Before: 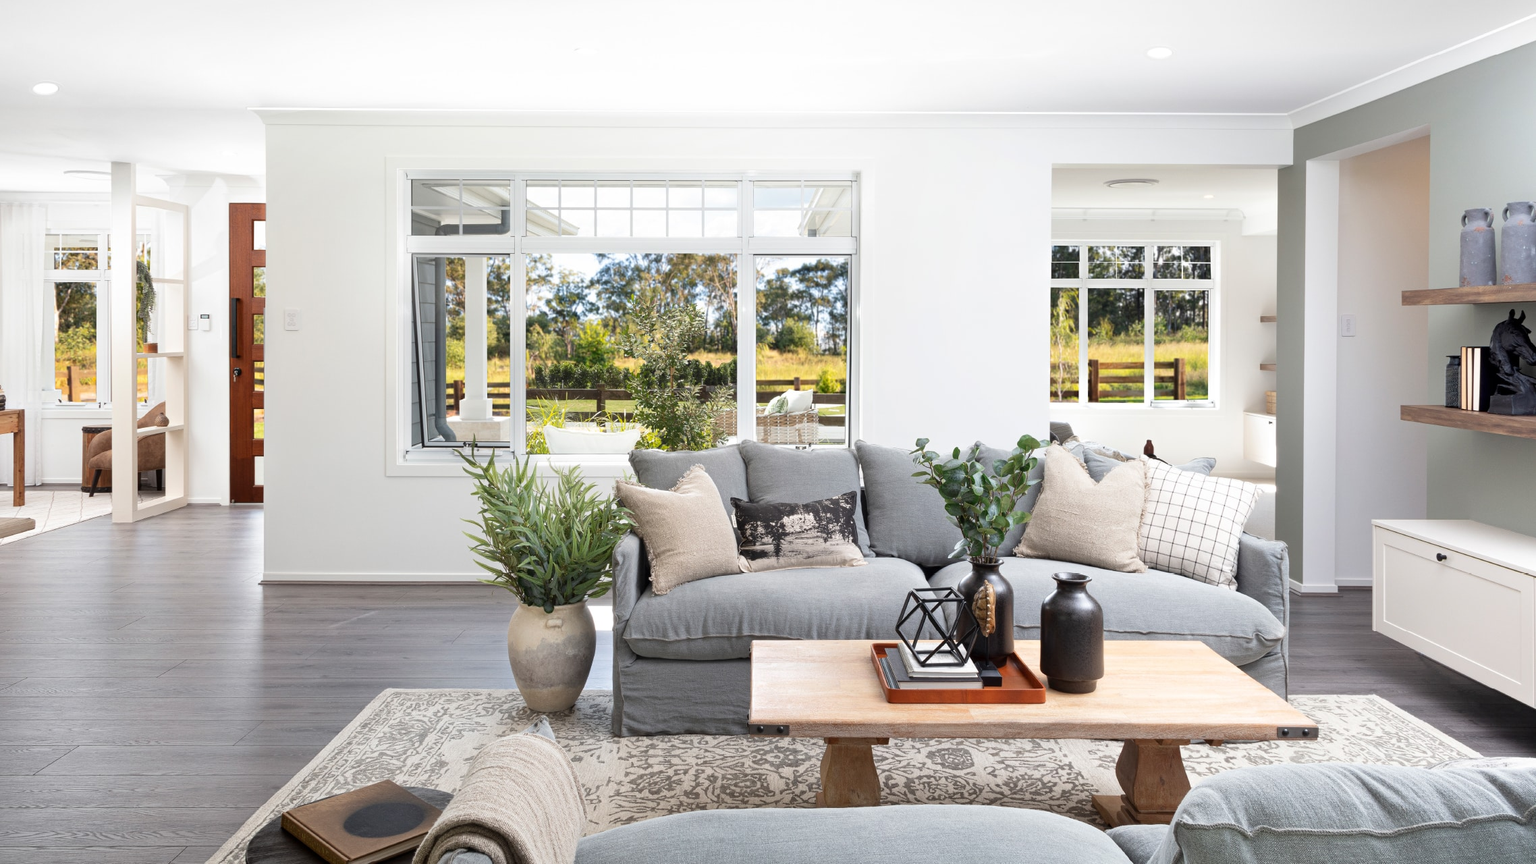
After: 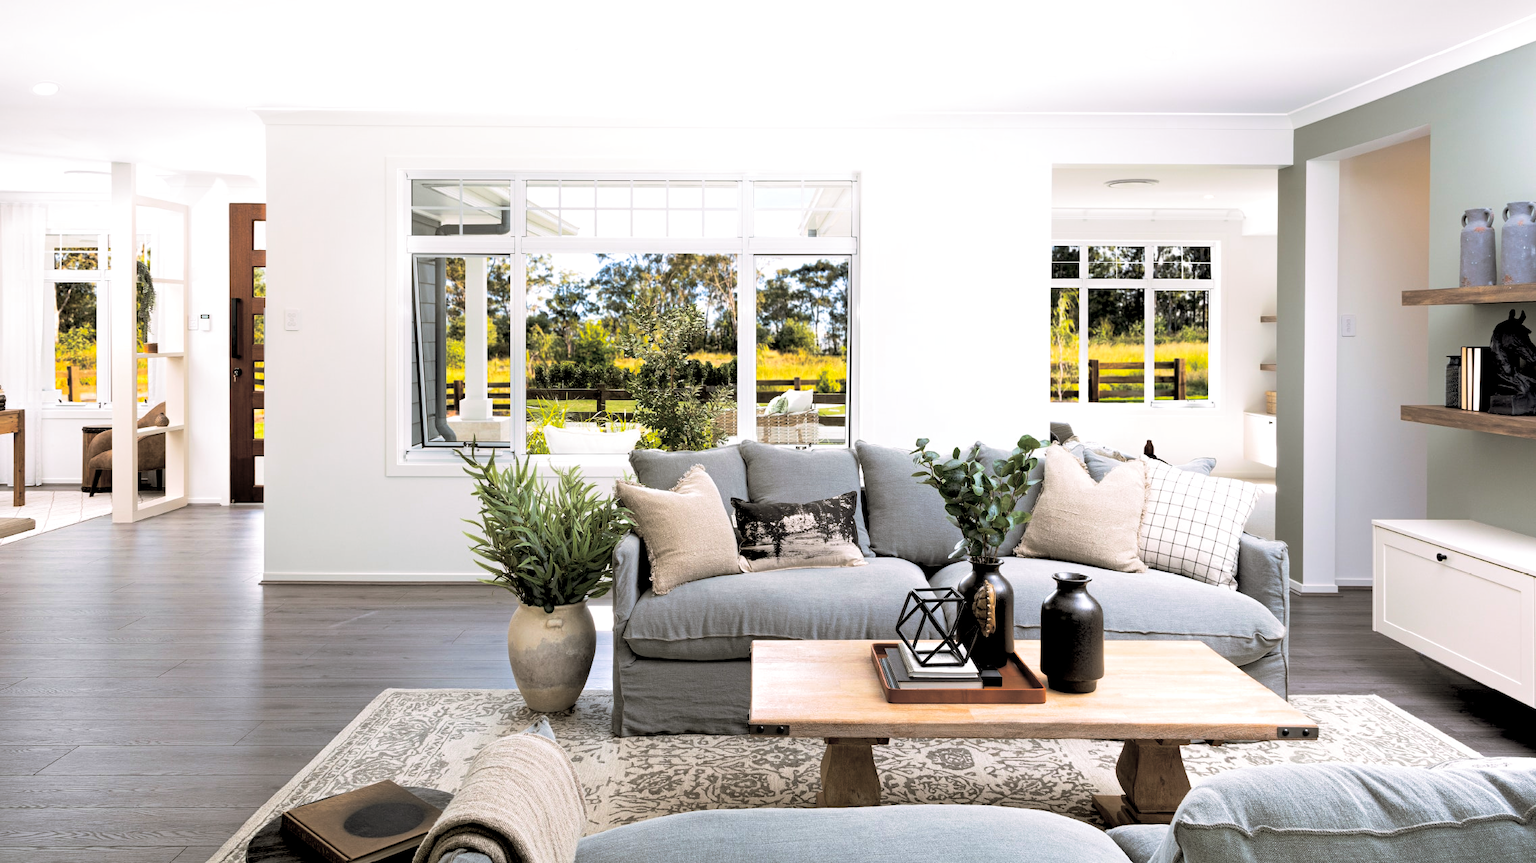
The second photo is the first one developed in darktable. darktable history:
color balance rgb: perceptual saturation grading › global saturation 30%, global vibrance 20%
exposure: black level correction 0.025, exposure 0.182 EV, compensate highlight preservation false
split-toning: shadows › hue 46.8°, shadows › saturation 0.17, highlights › hue 316.8°, highlights › saturation 0.27, balance -51.82
tone curve: curves: ch0 [(0, 0) (0.915, 0.89) (1, 1)]
shadows and highlights: shadows 0, highlights 40
